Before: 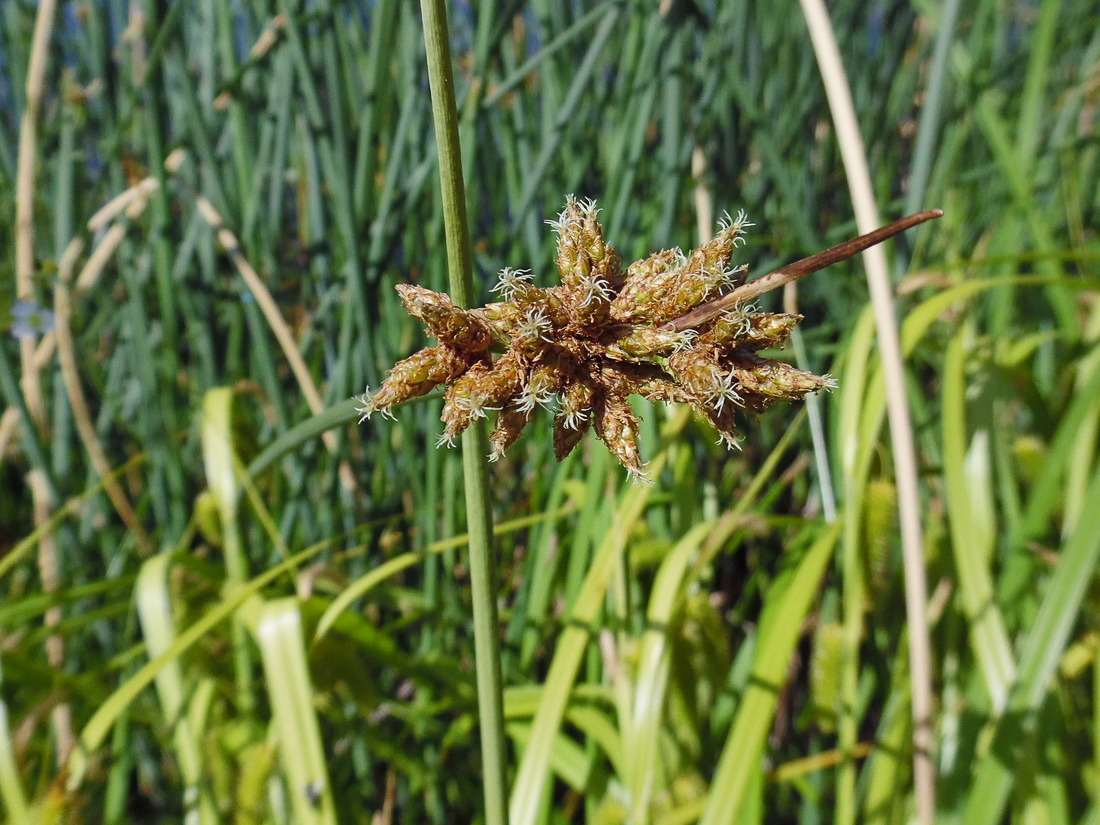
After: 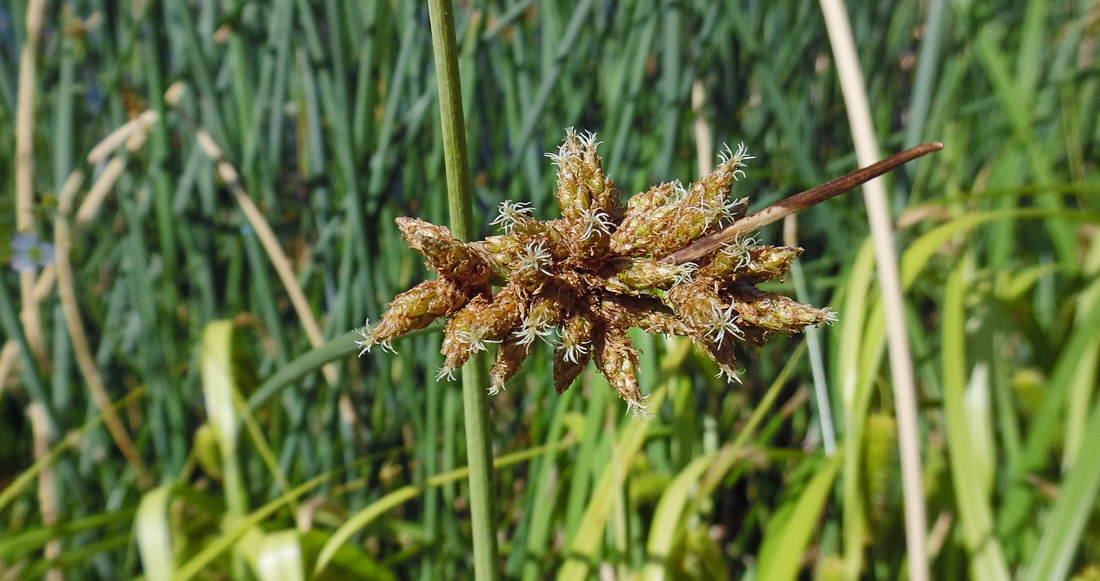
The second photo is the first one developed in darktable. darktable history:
crop and rotate: top 8.21%, bottom 21.332%
